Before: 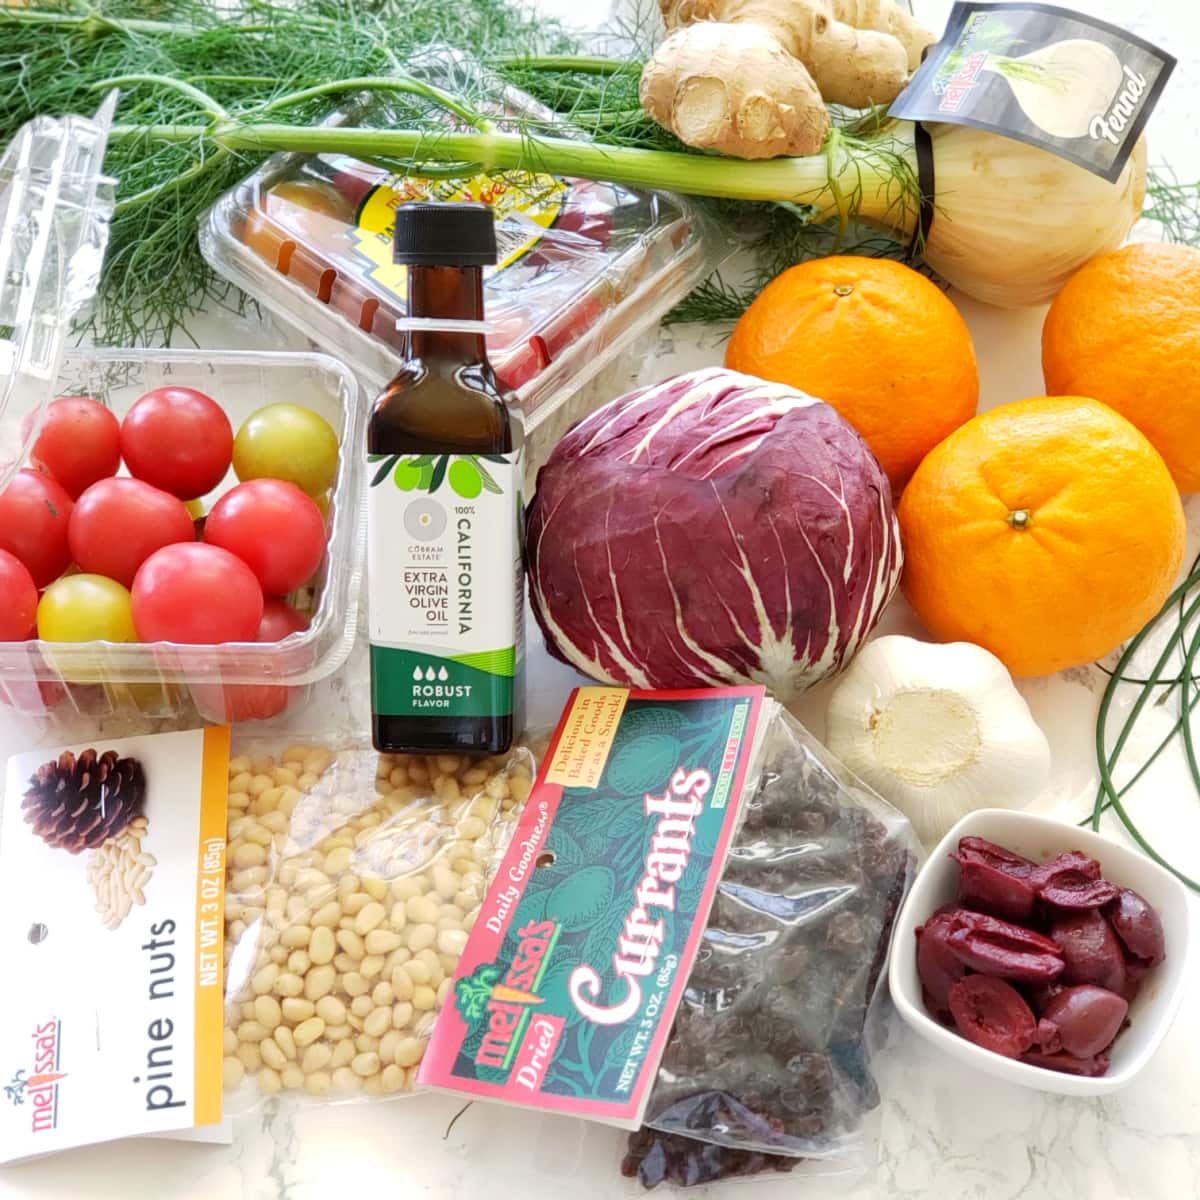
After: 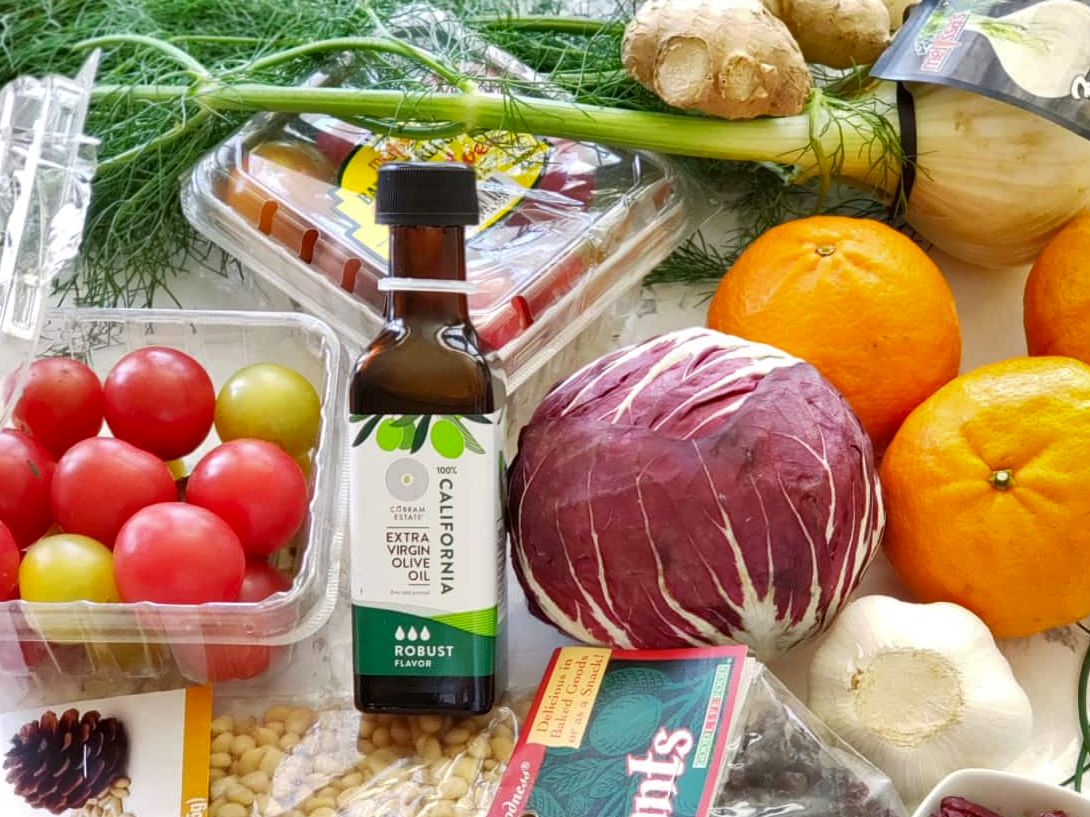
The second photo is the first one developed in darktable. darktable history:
shadows and highlights: radius 102.71, shadows 50.38, highlights -64.86, shadows color adjustment 97.67%, soften with gaussian
crop: left 1.539%, top 3.354%, right 7.586%, bottom 28.504%
